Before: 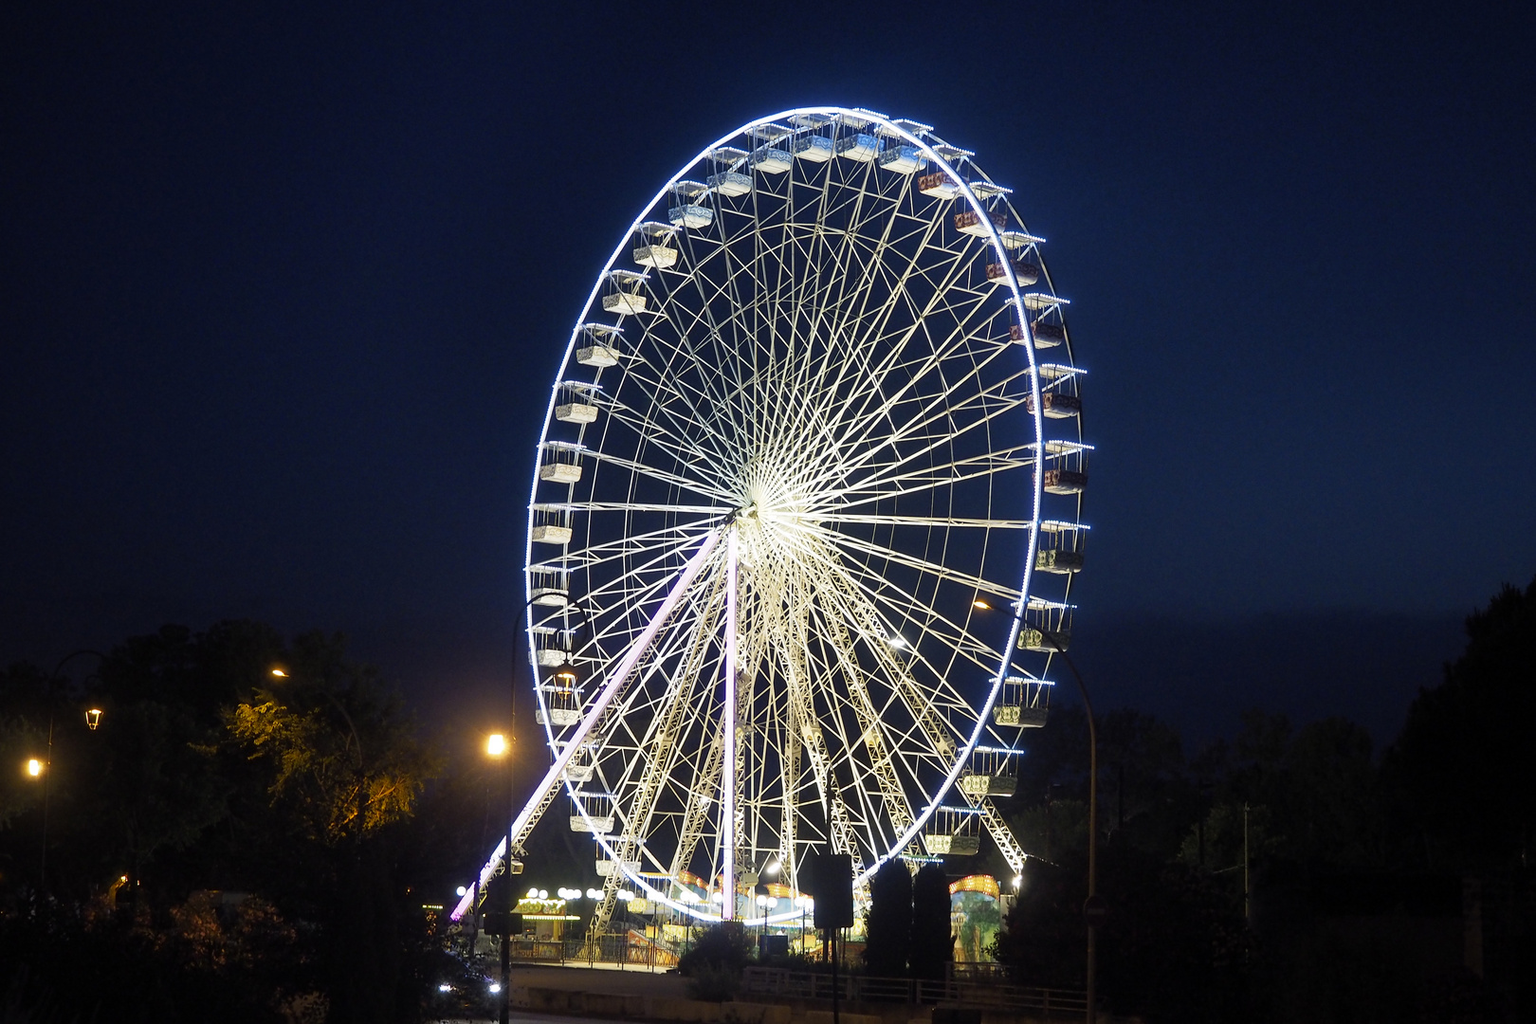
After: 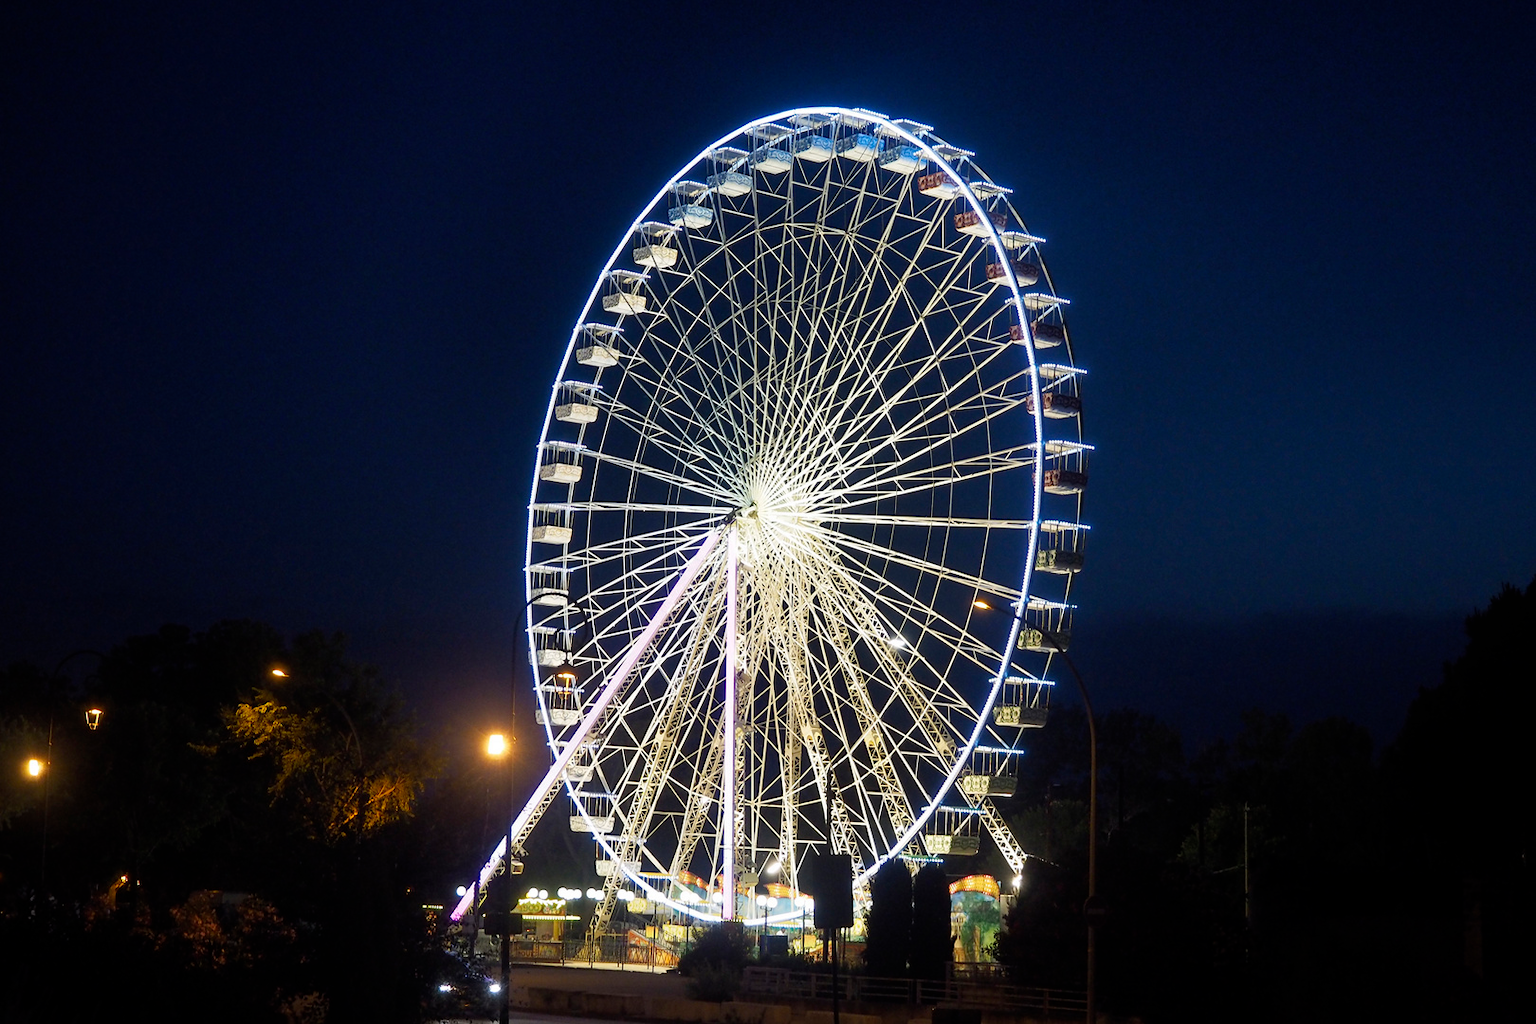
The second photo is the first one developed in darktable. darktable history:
local contrast: mode bilateral grid, contrast 99, coarseness 99, detail 95%, midtone range 0.2
